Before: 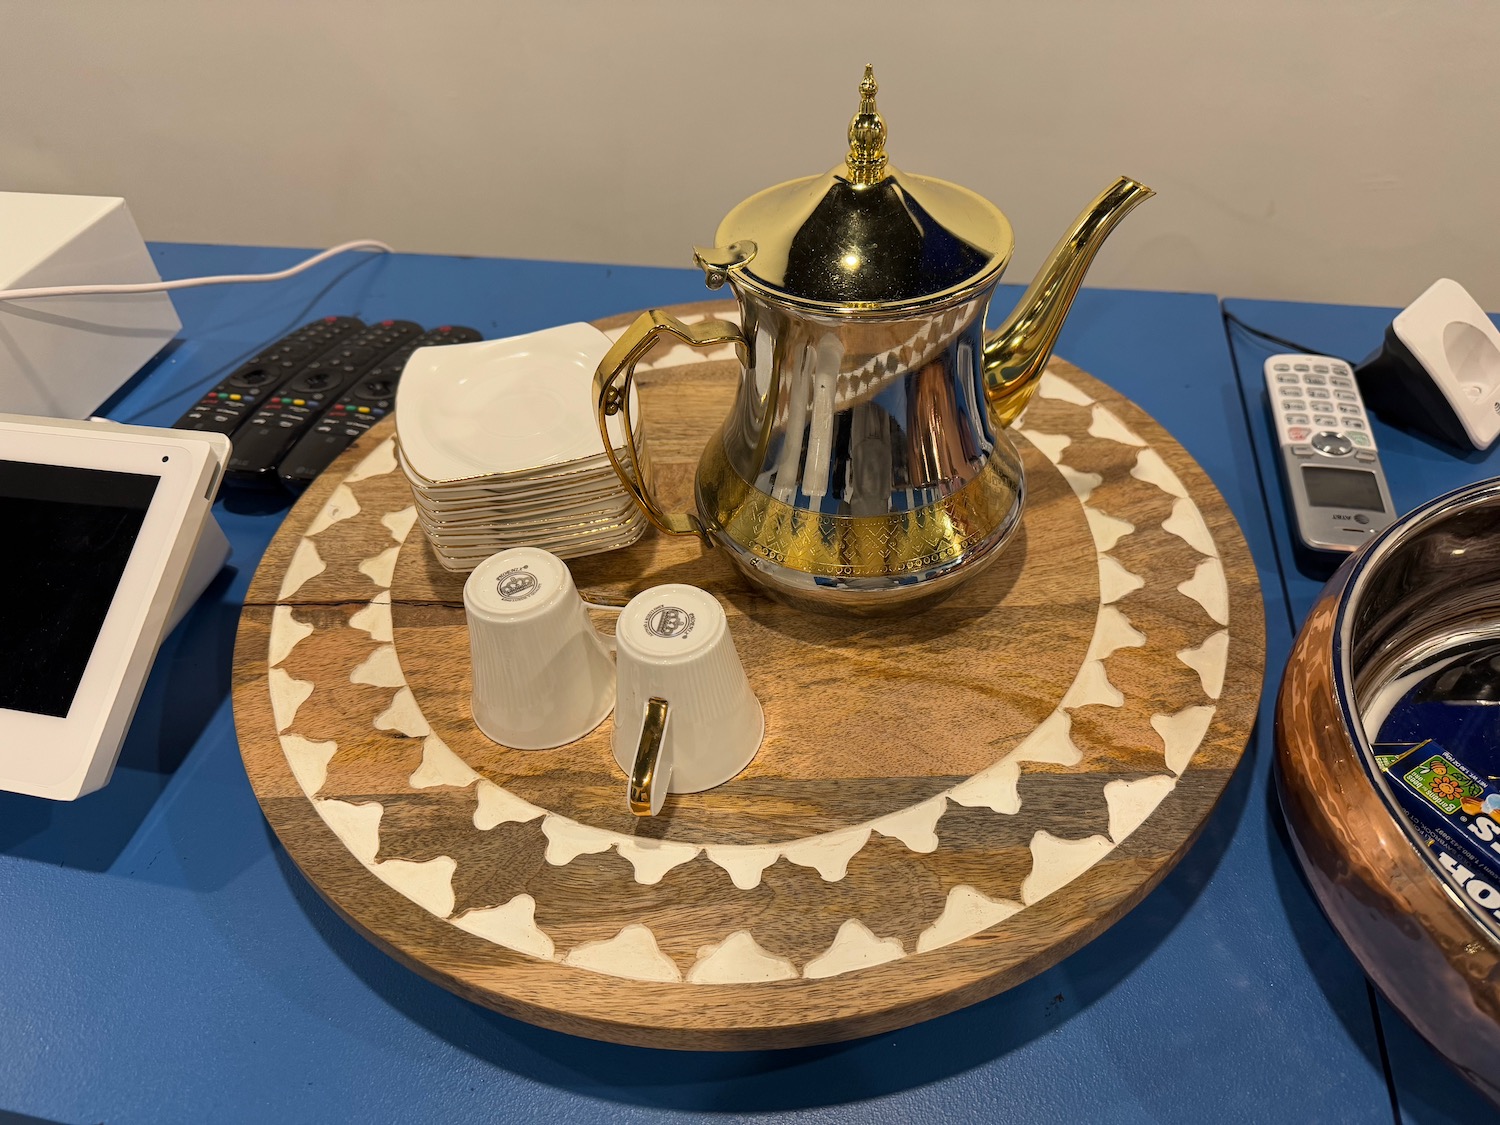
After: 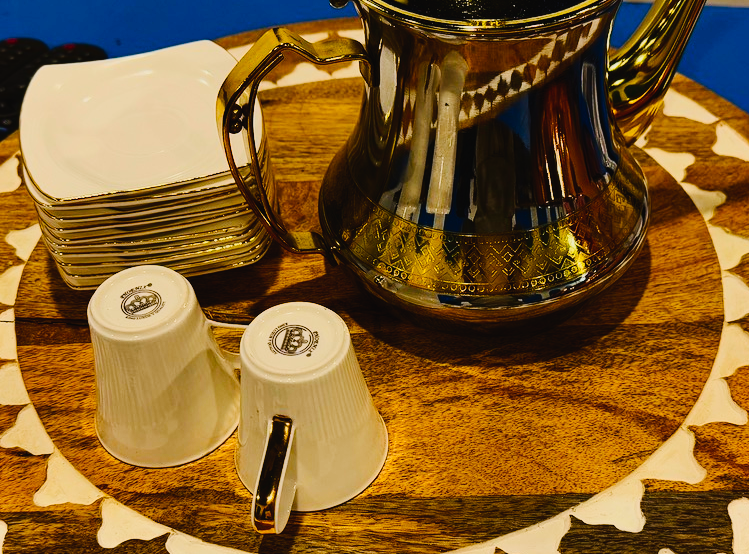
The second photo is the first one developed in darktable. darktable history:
tone equalizer: -7 EV 0.149 EV, -6 EV 0.611 EV, -5 EV 1.13 EV, -4 EV 1.32 EV, -3 EV 1.16 EV, -2 EV 0.6 EV, -1 EV 0.149 EV, edges refinement/feathering 500, mask exposure compensation -1.57 EV, preserve details no
tone curve: curves: ch0 [(0, 0.023) (0.087, 0.065) (0.184, 0.168) (0.45, 0.54) (0.57, 0.683) (0.722, 0.825) (0.877, 0.948) (1, 1)]; ch1 [(0, 0) (0.388, 0.369) (0.44, 0.44) (0.489, 0.481) (0.534, 0.528) (0.657, 0.655) (1, 1)]; ch2 [(0, 0) (0.353, 0.317) (0.408, 0.427) (0.472, 0.46) (0.5, 0.488) (0.537, 0.518) (0.576, 0.592) (0.625, 0.631) (1, 1)], preserve colors none
exposure: exposure -2.042 EV, compensate highlight preservation false
crop: left 25.122%, top 25.1%, right 24.914%, bottom 25.578%
color balance rgb: shadows lift › chroma 1.027%, shadows lift › hue 241.23°, power › hue 73.96°, linear chroma grading › global chroma 8.896%, perceptual saturation grading › global saturation 20%, perceptual saturation grading › highlights -25.308%, perceptual saturation grading › shadows 25.581%, perceptual brilliance grading › highlights 2.914%, global vibrance 20%
contrast brightness saturation: contrast 0.177, saturation 0.307
